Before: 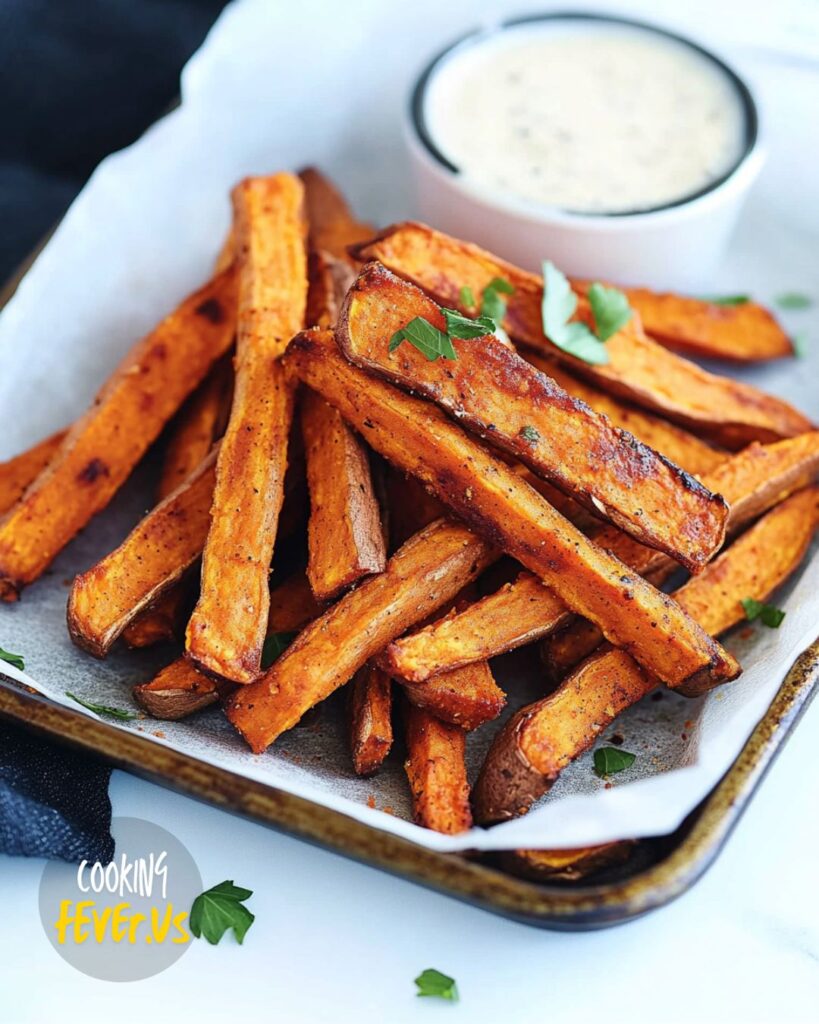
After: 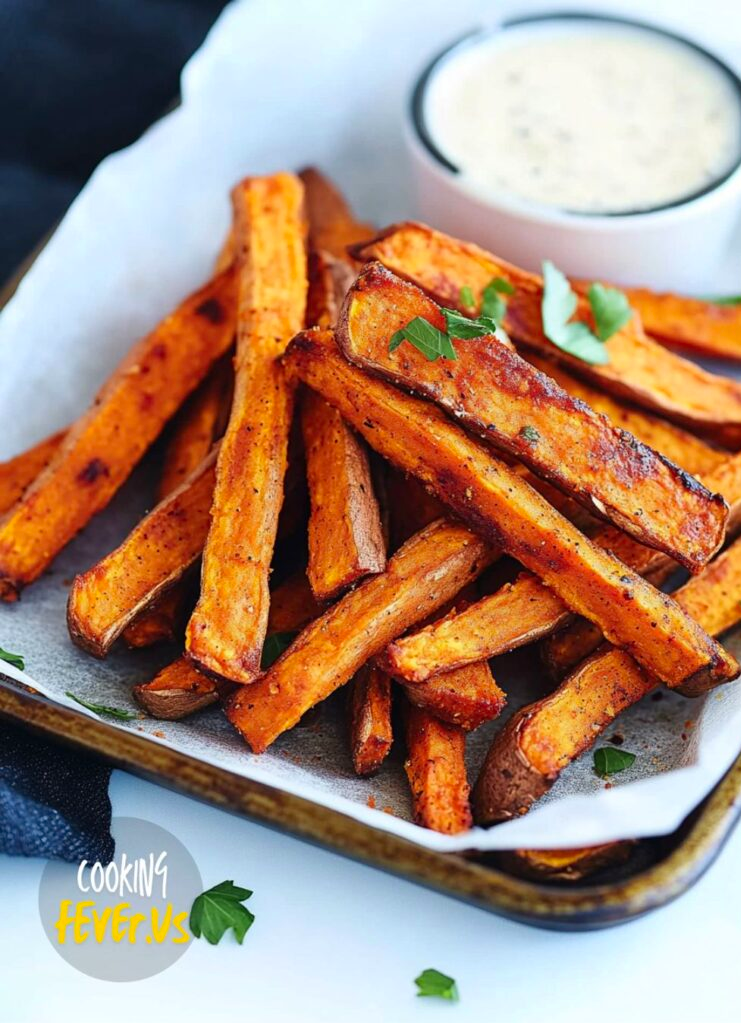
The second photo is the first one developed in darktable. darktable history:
crop: right 9.509%, bottom 0.031%
contrast brightness saturation: saturation 0.13
